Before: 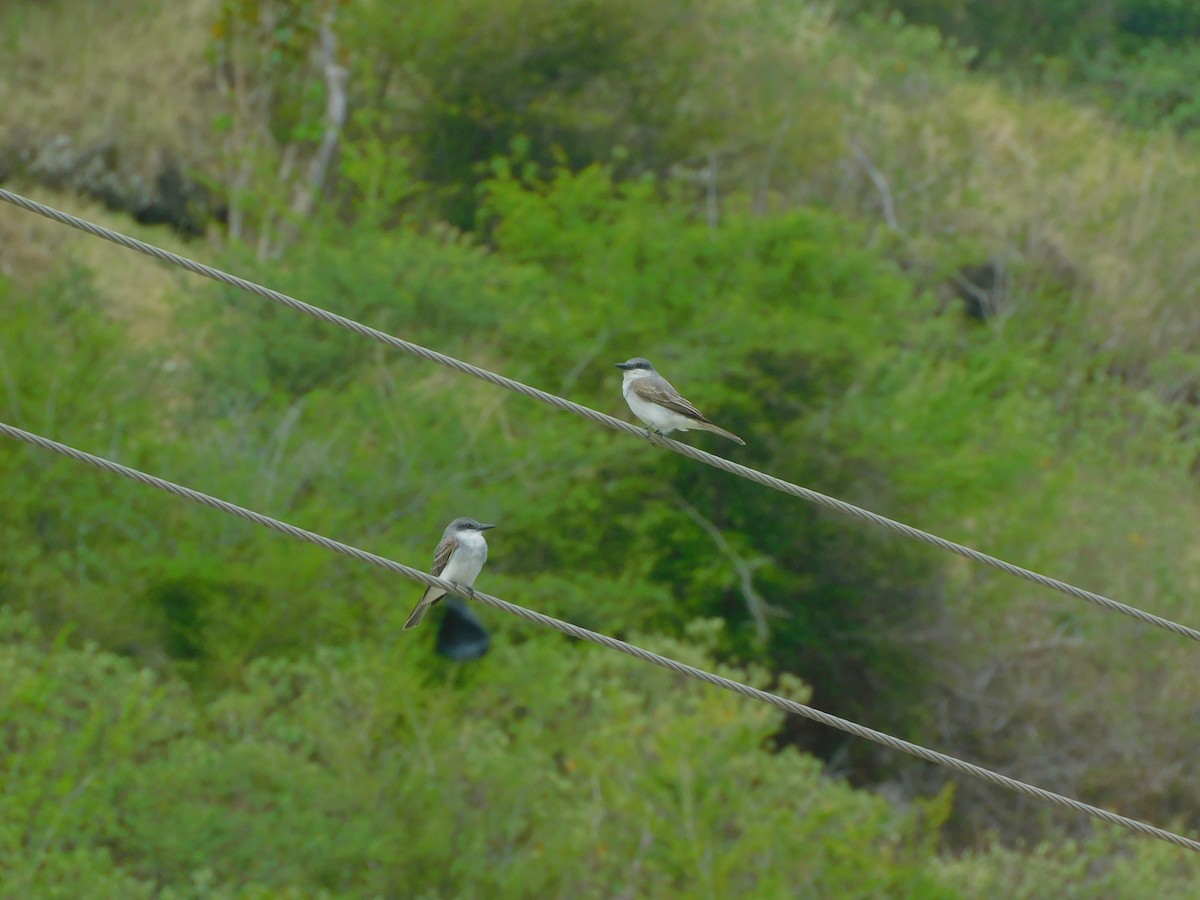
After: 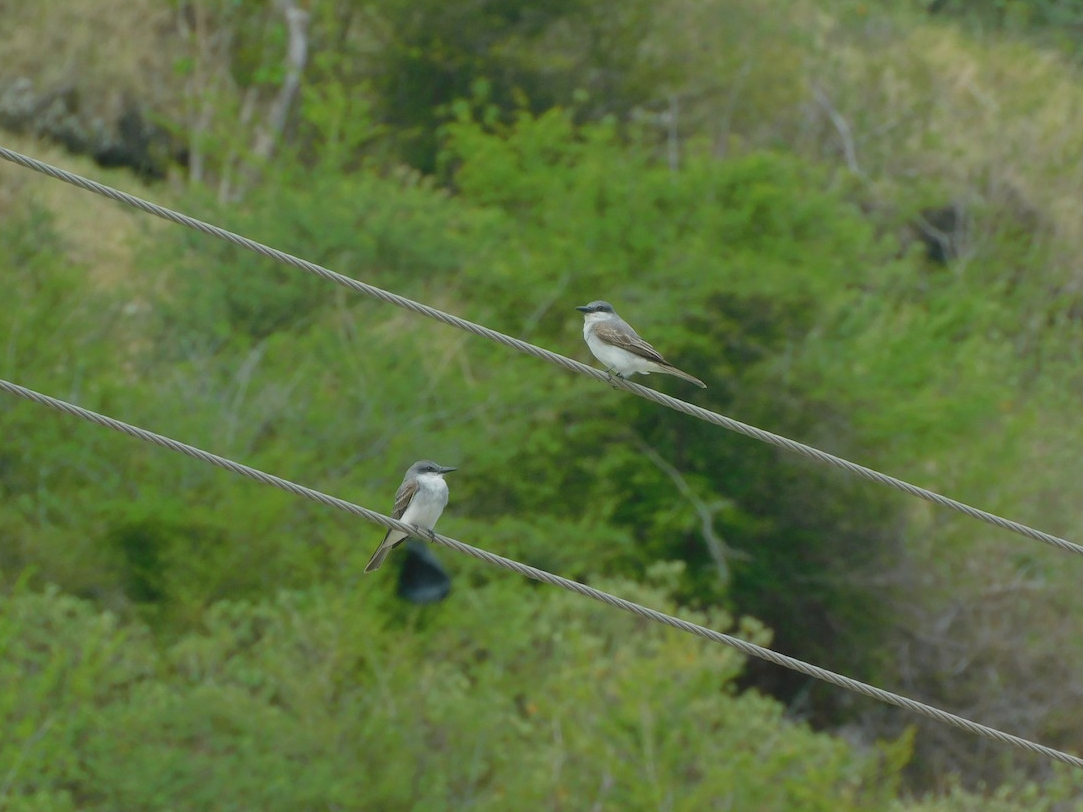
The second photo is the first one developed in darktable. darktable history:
crop: left 3.305%, top 6.436%, right 6.389%, bottom 3.258%
contrast brightness saturation: saturation -0.1
